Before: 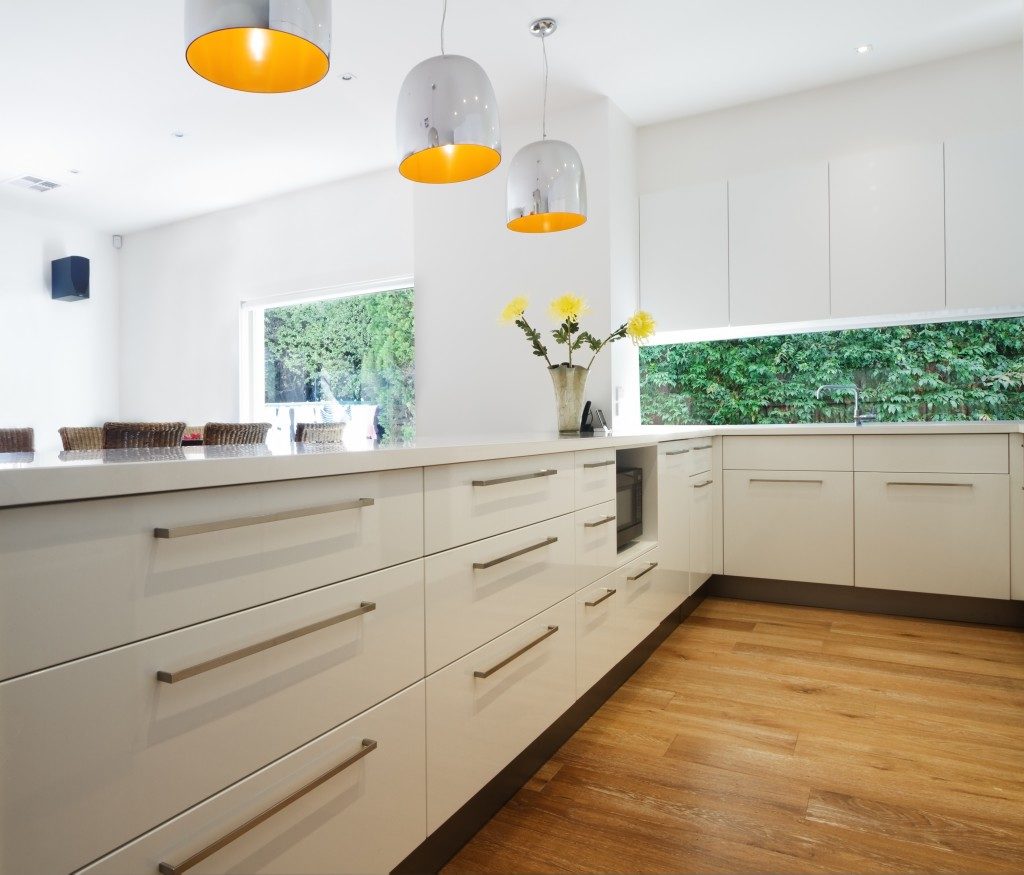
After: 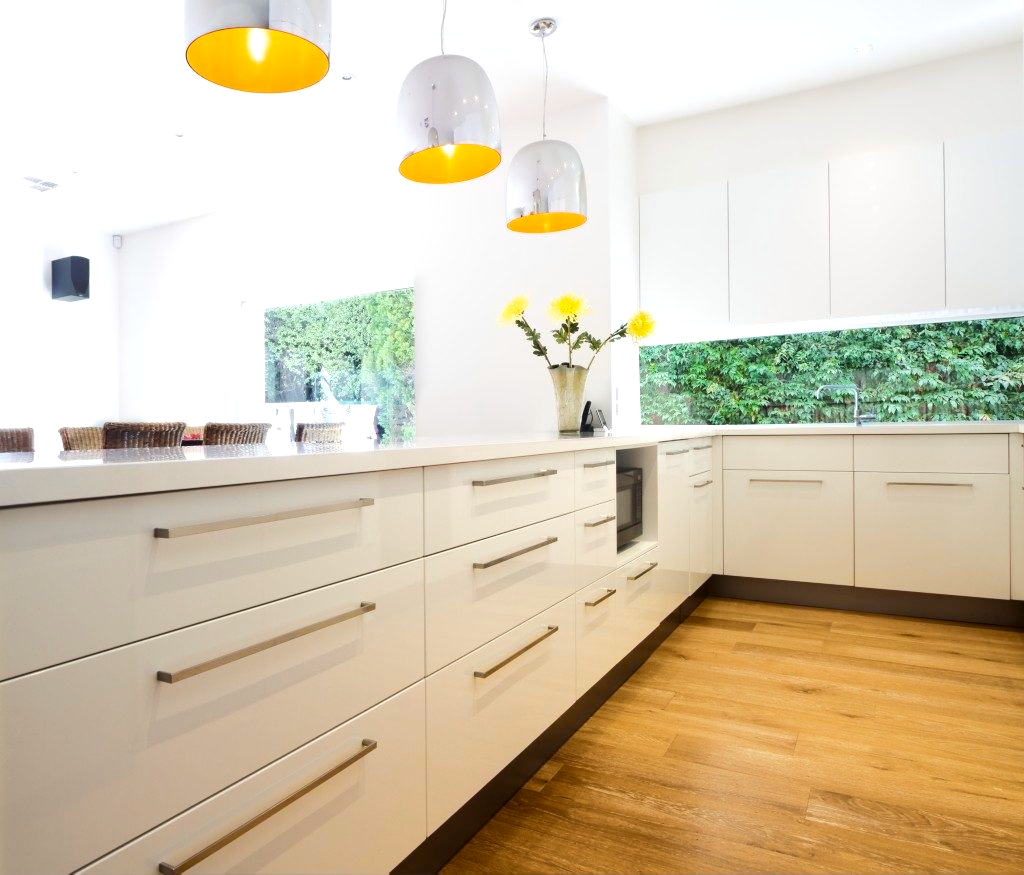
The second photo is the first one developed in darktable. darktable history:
tone curve: curves: ch0 [(0, 0) (0.052, 0.018) (0.236, 0.207) (0.41, 0.417) (0.485, 0.518) (0.54, 0.584) (0.625, 0.666) (0.845, 0.828) (0.994, 0.964)]; ch1 [(0, 0.055) (0.15, 0.117) (0.317, 0.34) (0.382, 0.408) (0.434, 0.441) (0.472, 0.479) (0.498, 0.501) (0.557, 0.558) (0.616, 0.59) (0.739, 0.7) (0.873, 0.857) (1, 0.928)]; ch2 [(0, 0) (0.352, 0.403) (0.447, 0.466) (0.482, 0.482) (0.528, 0.526) (0.586, 0.577) (0.618, 0.621) (0.785, 0.747) (1, 1)], color space Lab, independent channels, preserve colors none
exposure: exposure 0.557 EV, compensate highlight preservation false
contrast brightness saturation: contrast 0.015, saturation -0.056
color balance rgb: perceptual saturation grading › global saturation 19.933%, global vibrance 20%
